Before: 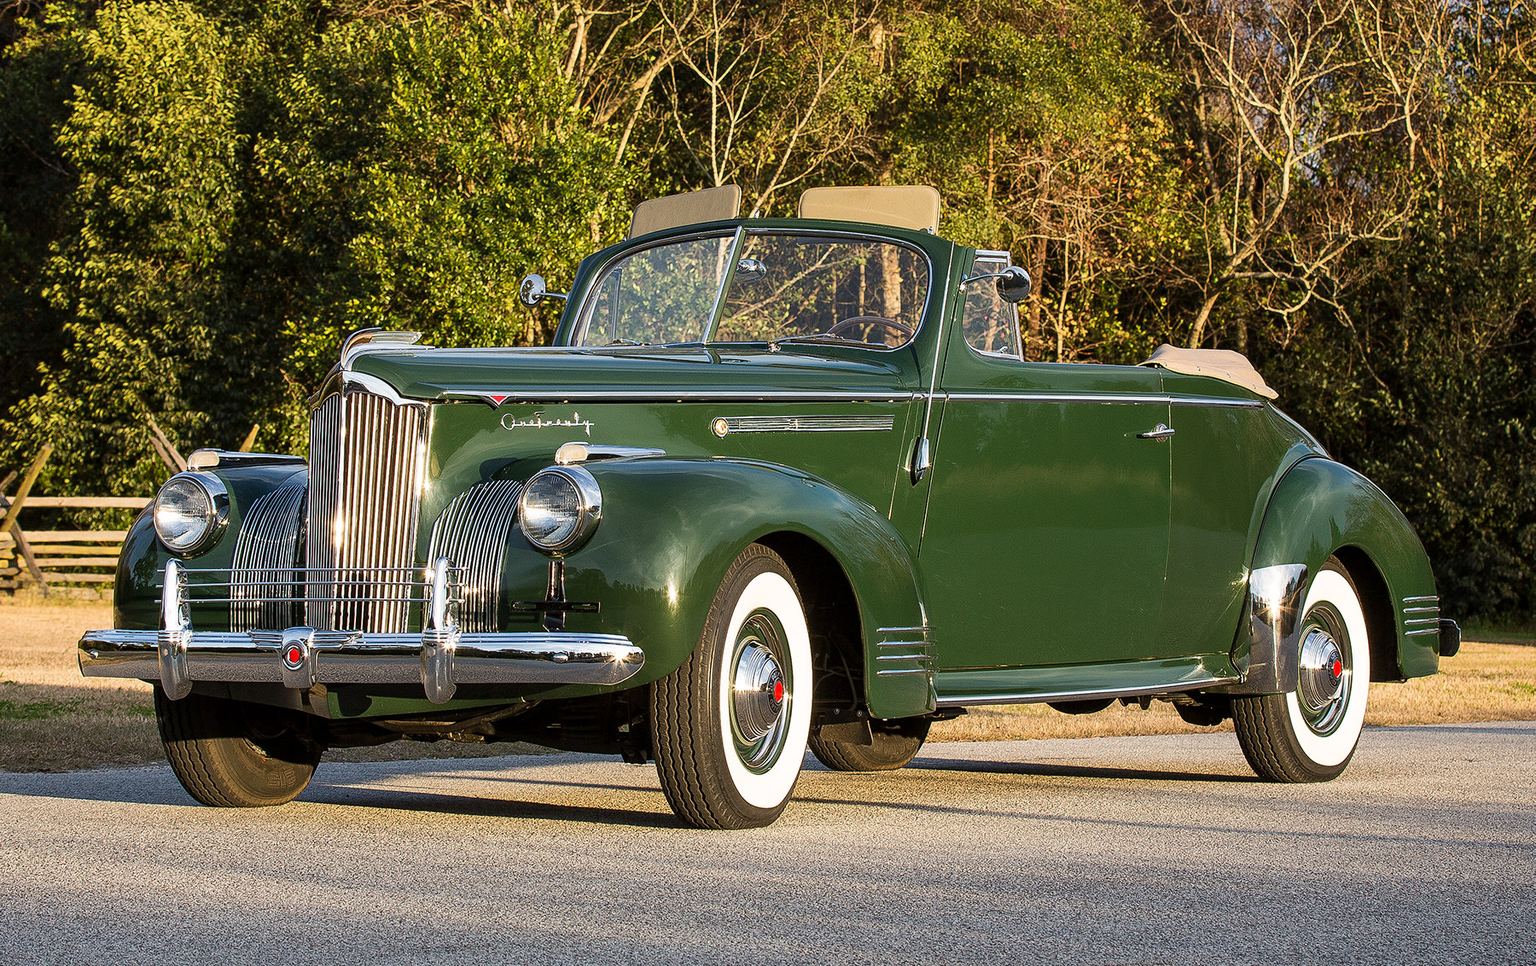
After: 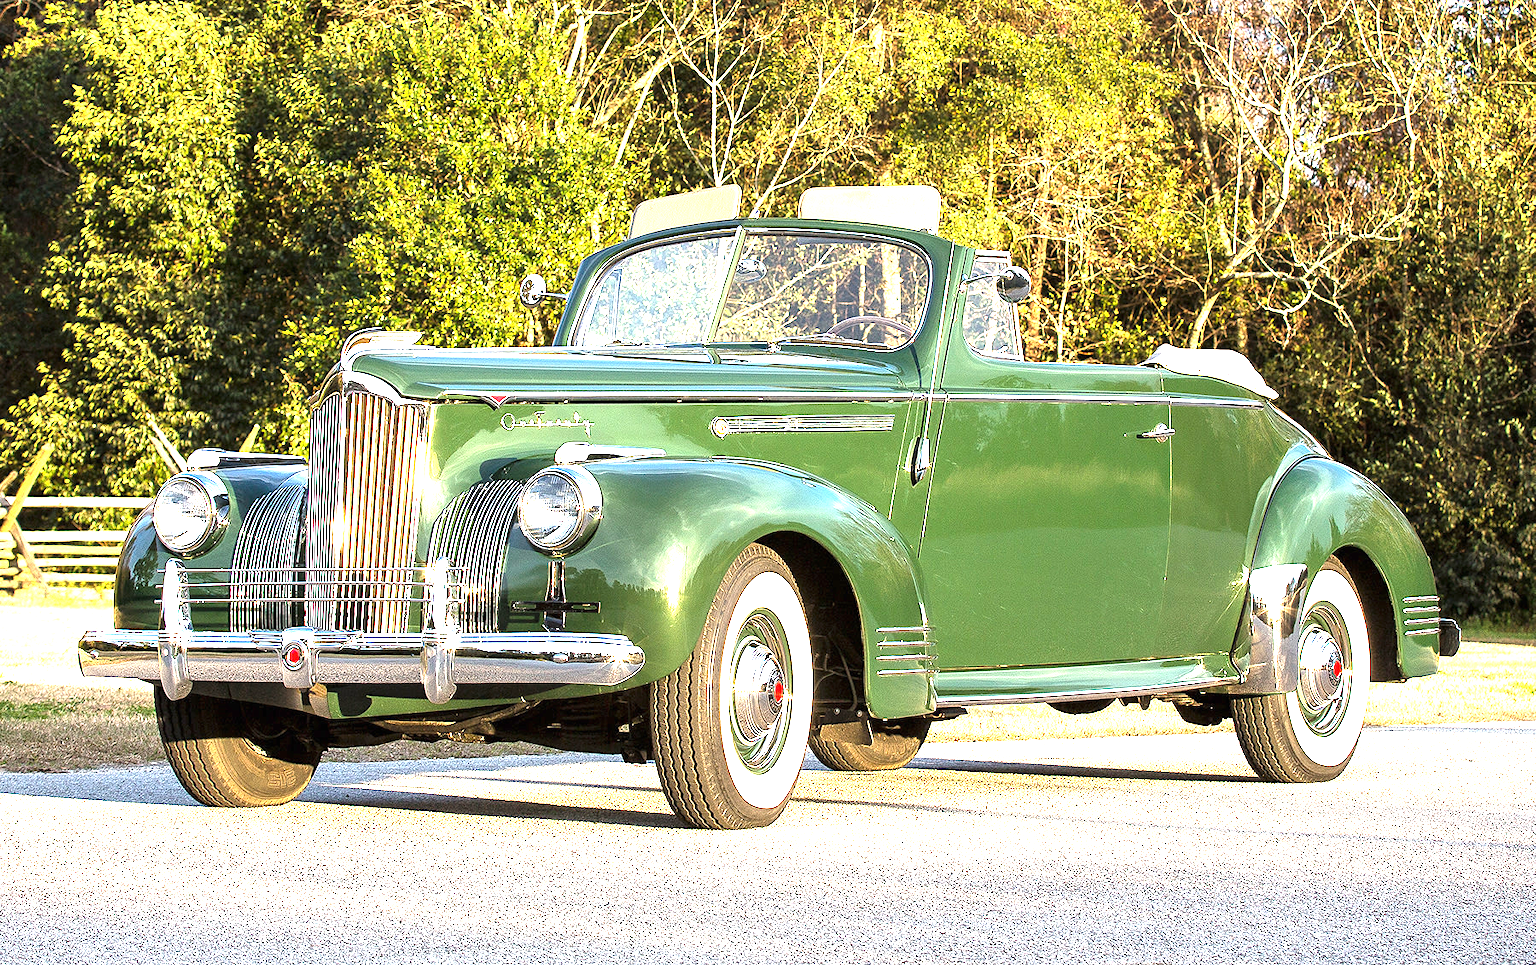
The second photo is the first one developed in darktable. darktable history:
tone equalizer: -8 EV -0.392 EV, -7 EV -0.397 EV, -6 EV -0.332 EV, -5 EV -0.185 EV, -3 EV 0.247 EV, -2 EV 0.349 EV, -1 EV 0.407 EV, +0 EV 0.395 EV
exposure: black level correction 0, exposure 1.936 EV, compensate highlight preservation false
